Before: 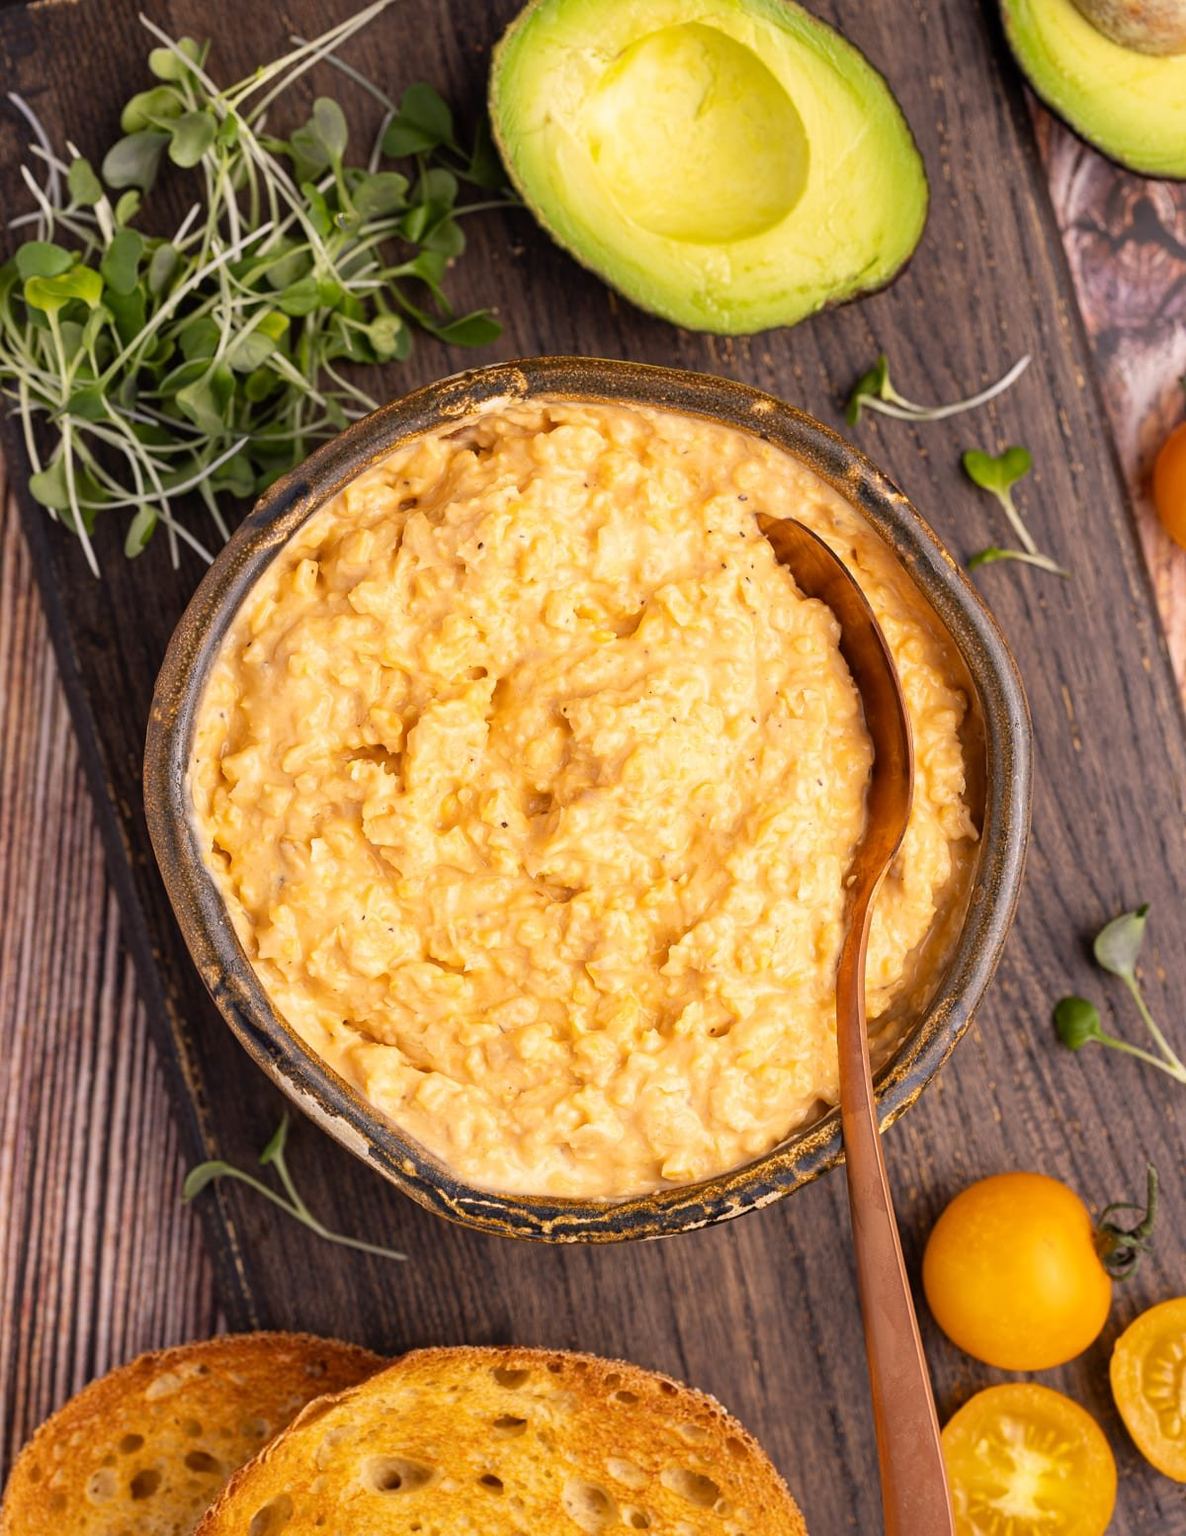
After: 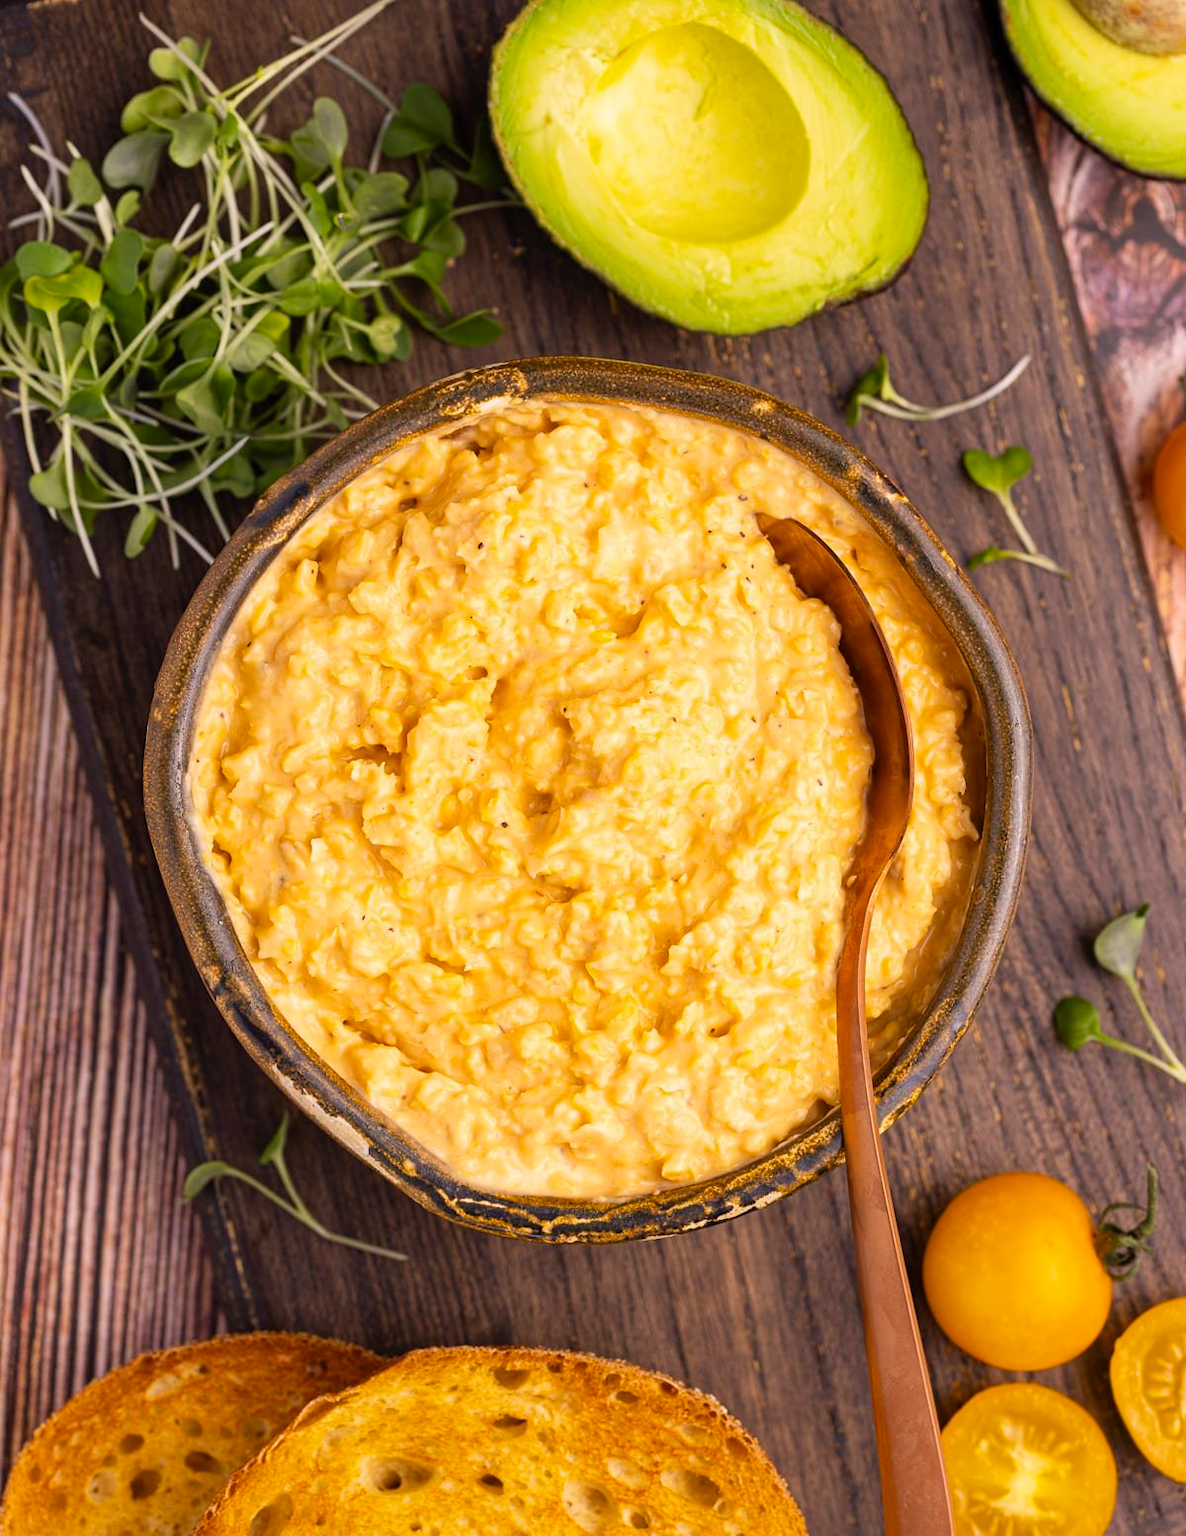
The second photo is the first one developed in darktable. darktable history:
color balance rgb: perceptual saturation grading › global saturation 15.155%
velvia: strength 17.35%
